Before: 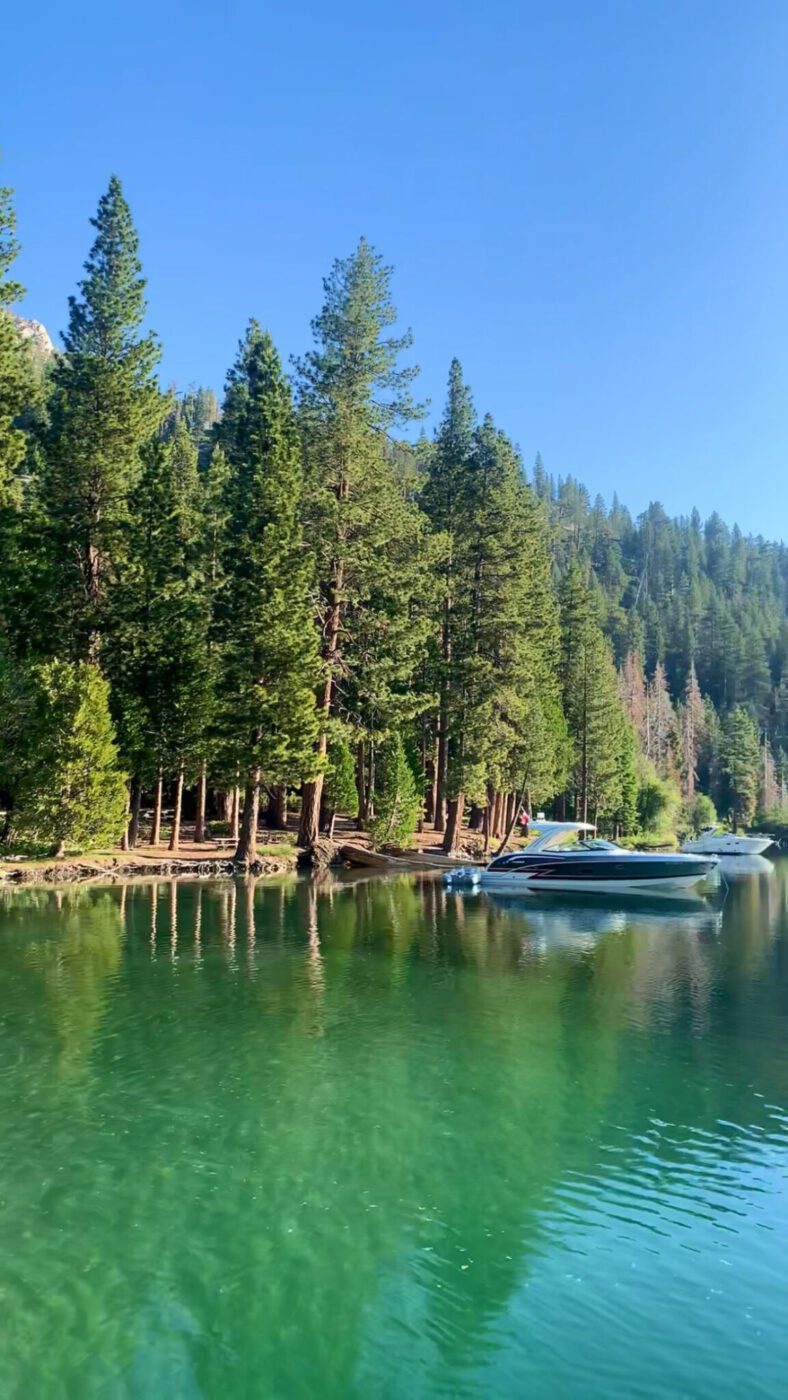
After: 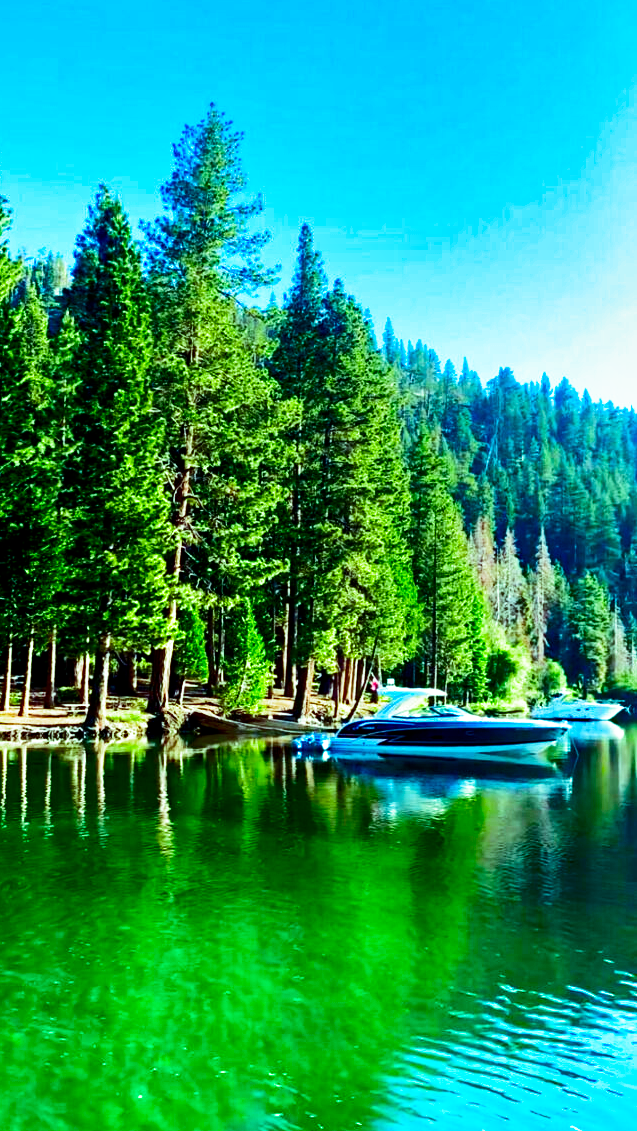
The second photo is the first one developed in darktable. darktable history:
local contrast: mode bilateral grid, contrast 20, coarseness 50, detail 120%, midtone range 0.2
contrast brightness saturation: contrast 0.26, brightness 0.02, saturation 0.87
shadows and highlights: shadows color adjustment 97.66%, soften with gaussian
filmic rgb: black relative exposure -8.2 EV, white relative exposure 2.2 EV, threshold 3 EV, hardness 7.11, latitude 75%, contrast 1.325, highlights saturation mix -2%, shadows ↔ highlights balance 30%, preserve chrominance no, color science v5 (2021), contrast in shadows safe, contrast in highlights safe, enable highlight reconstruction true
crop: left 19.159%, top 9.58%, bottom 9.58%
rotate and perspective: automatic cropping off
haze removal: compatibility mode true, adaptive false
color balance: mode lift, gamma, gain (sRGB), lift [0.997, 0.979, 1.021, 1.011], gamma [1, 1.084, 0.916, 0.998], gain [1, 0.87, 1.13, 1.101], contrast 4.55%, contrast fulcrum 38.24%, output saturation 104.09%
